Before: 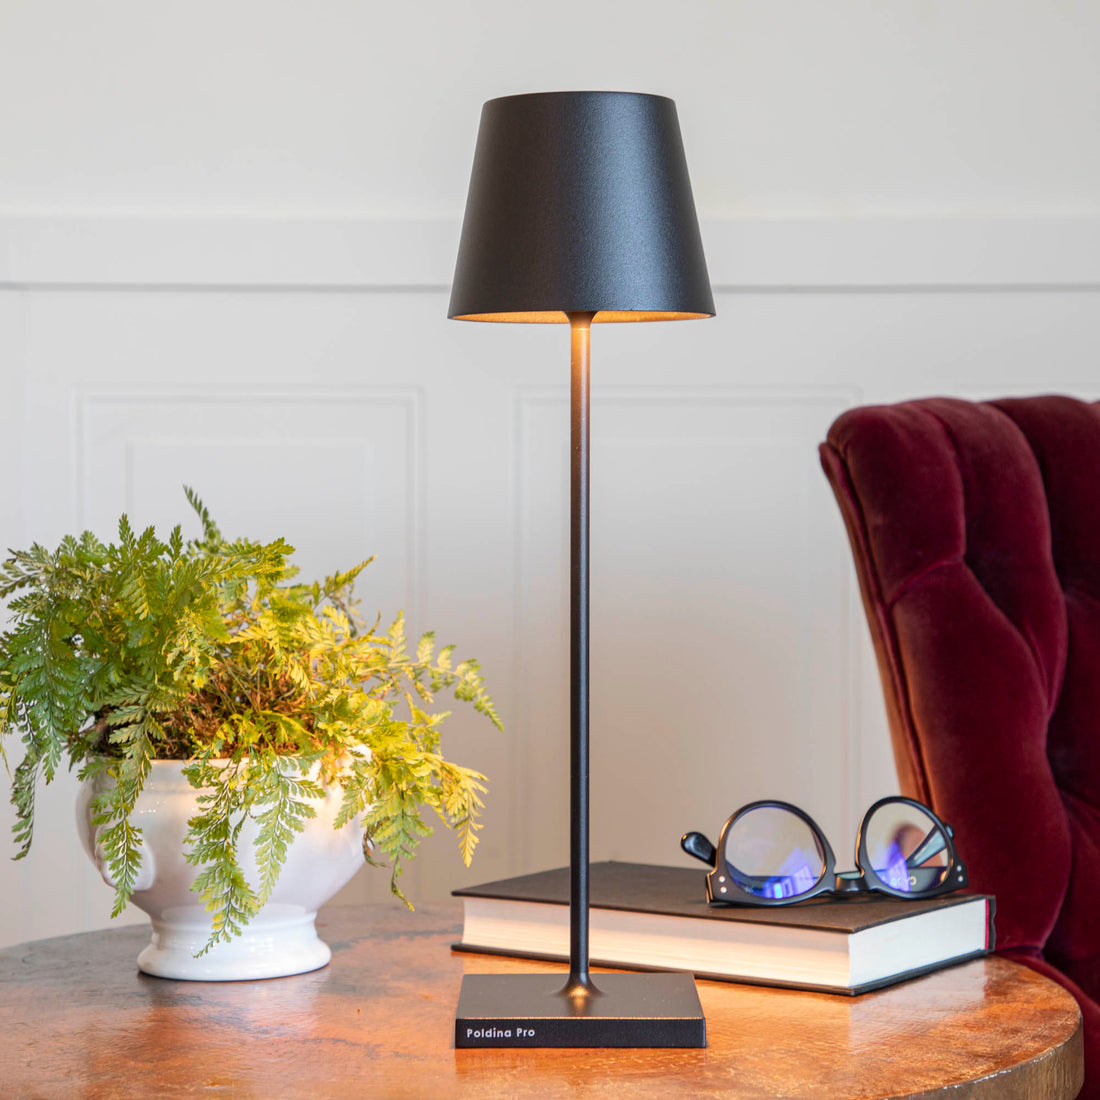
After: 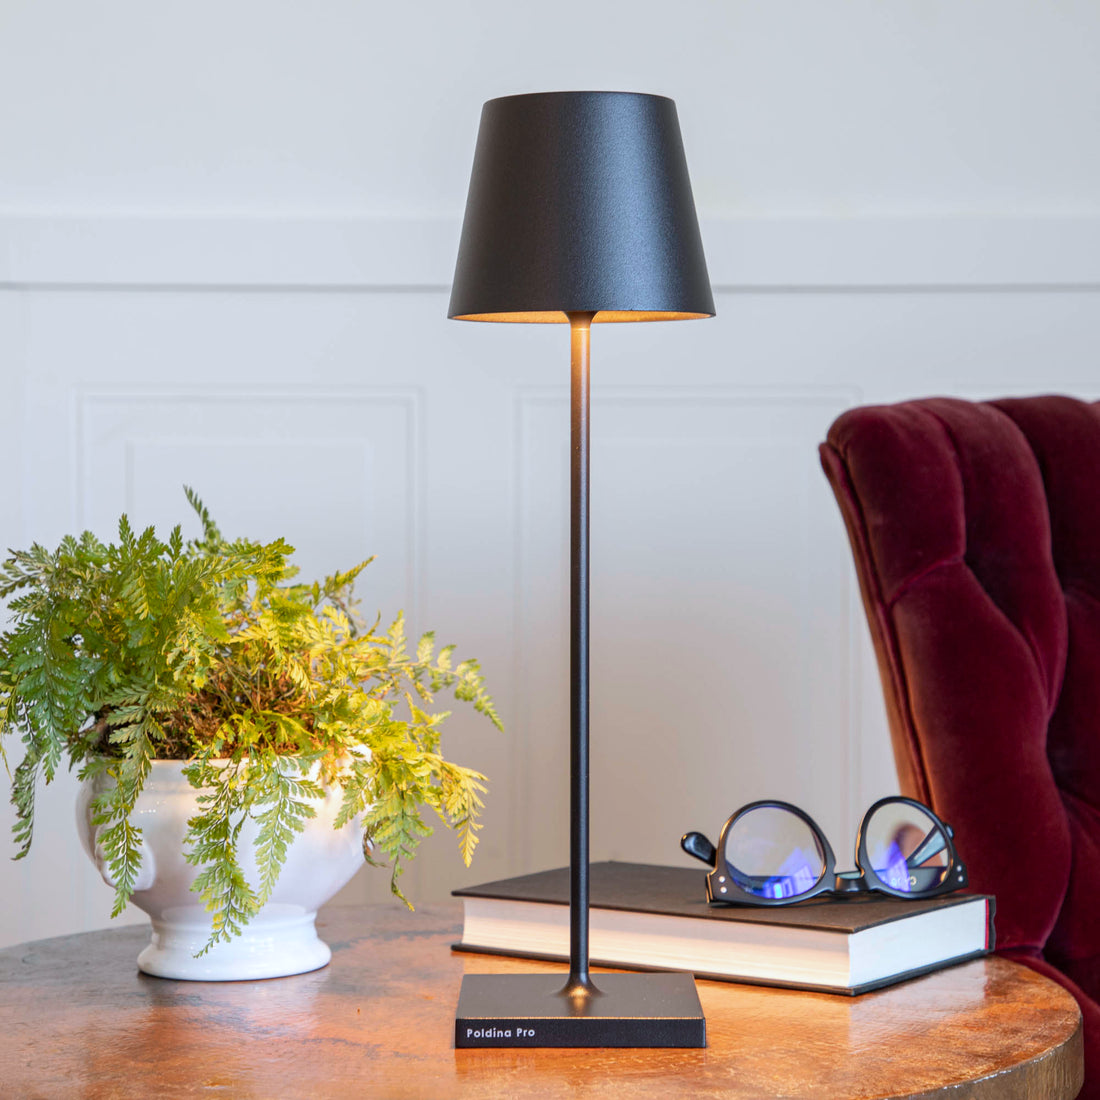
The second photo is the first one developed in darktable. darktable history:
tone equalizer: on, module defaults
white balance: red 0.967, blue 1.049
